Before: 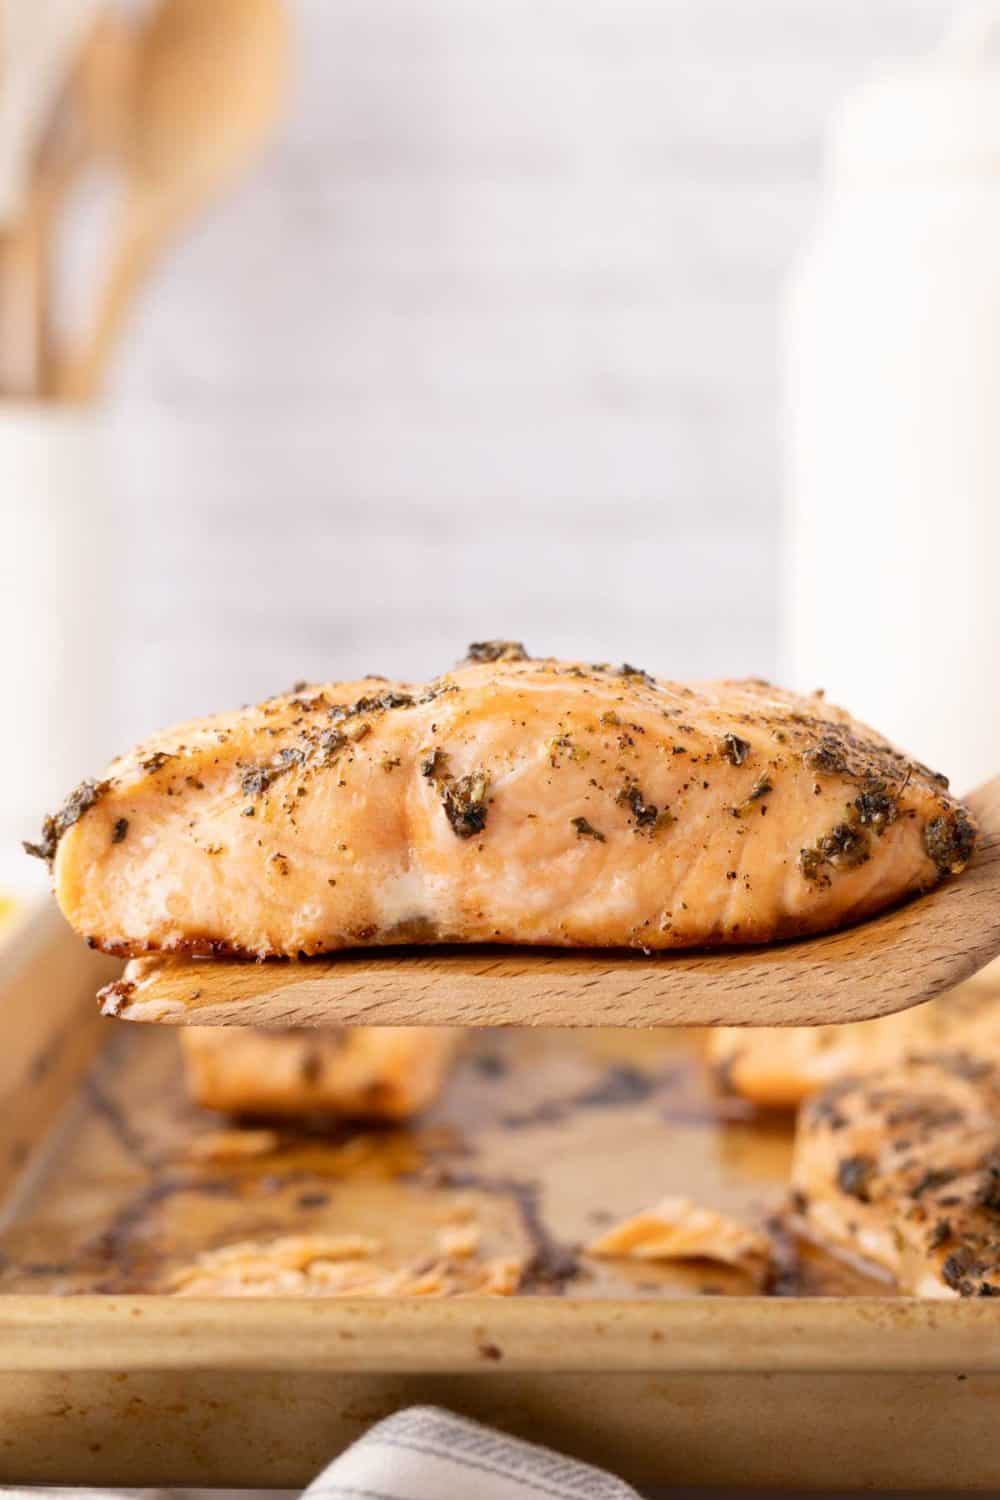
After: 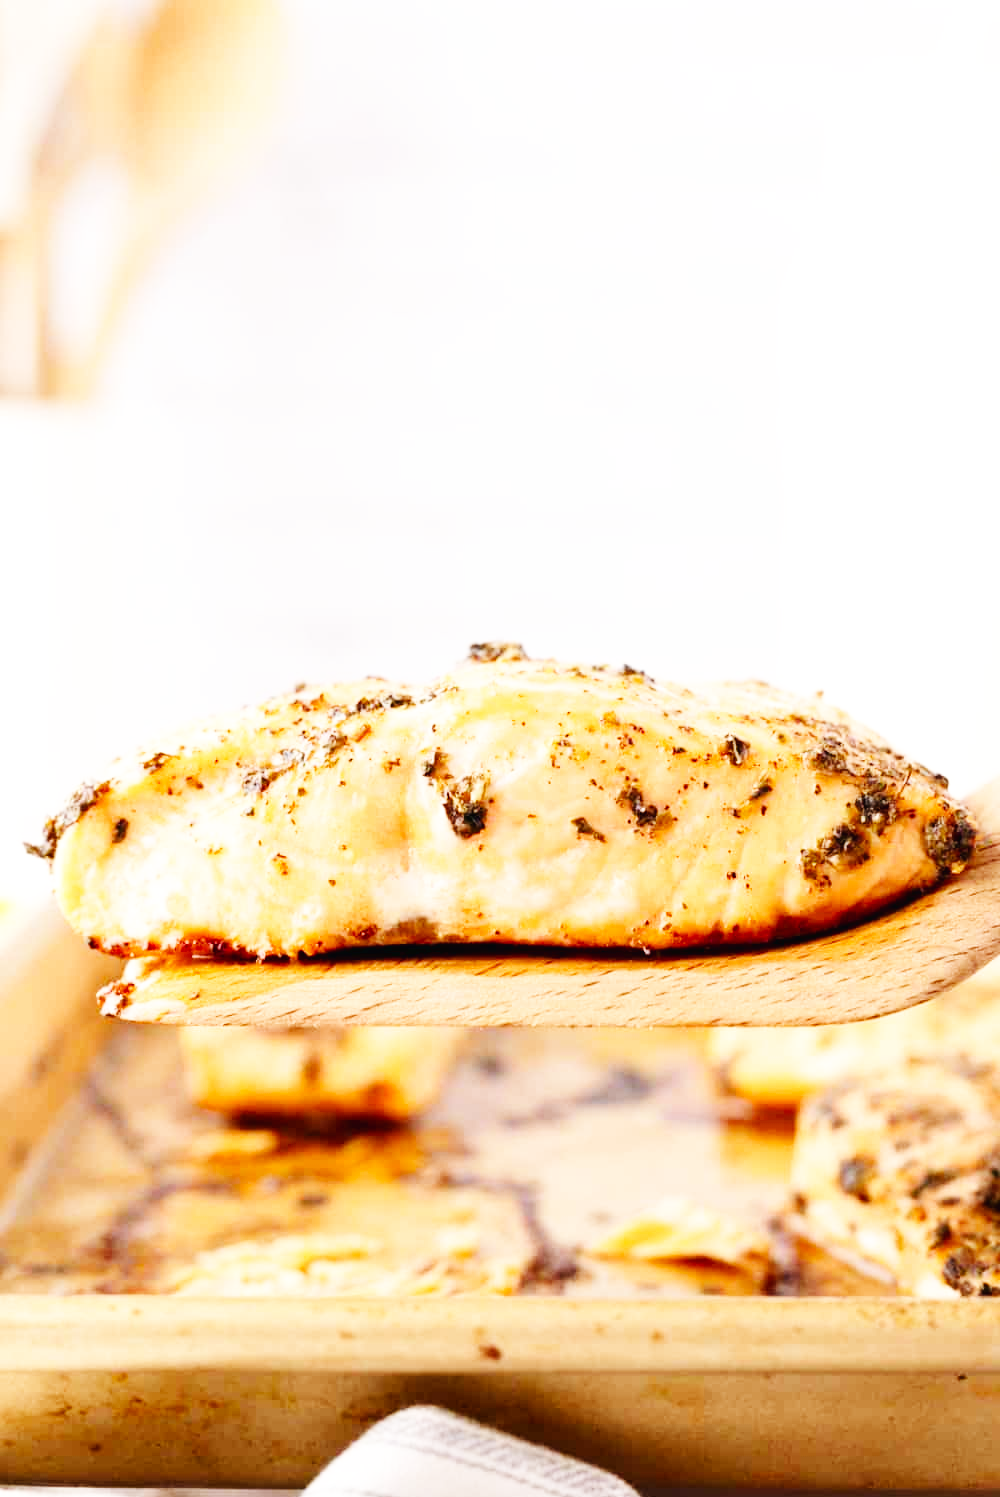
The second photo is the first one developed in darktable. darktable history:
base curve: curves: ch0 [(0, 0.003) (0.001, 0.002) (0.006, 0.004) (0.02, 0.022) (0.048, 0.086) (0.094, 0.234) (0.162, 0.431) (0.258, 0.629) (0.385, 0.8) (0.548, 0.918) (0.751, 0.988) (1, 1)], preserve colors none
crop: top 0.05%, bottom 0.098%
